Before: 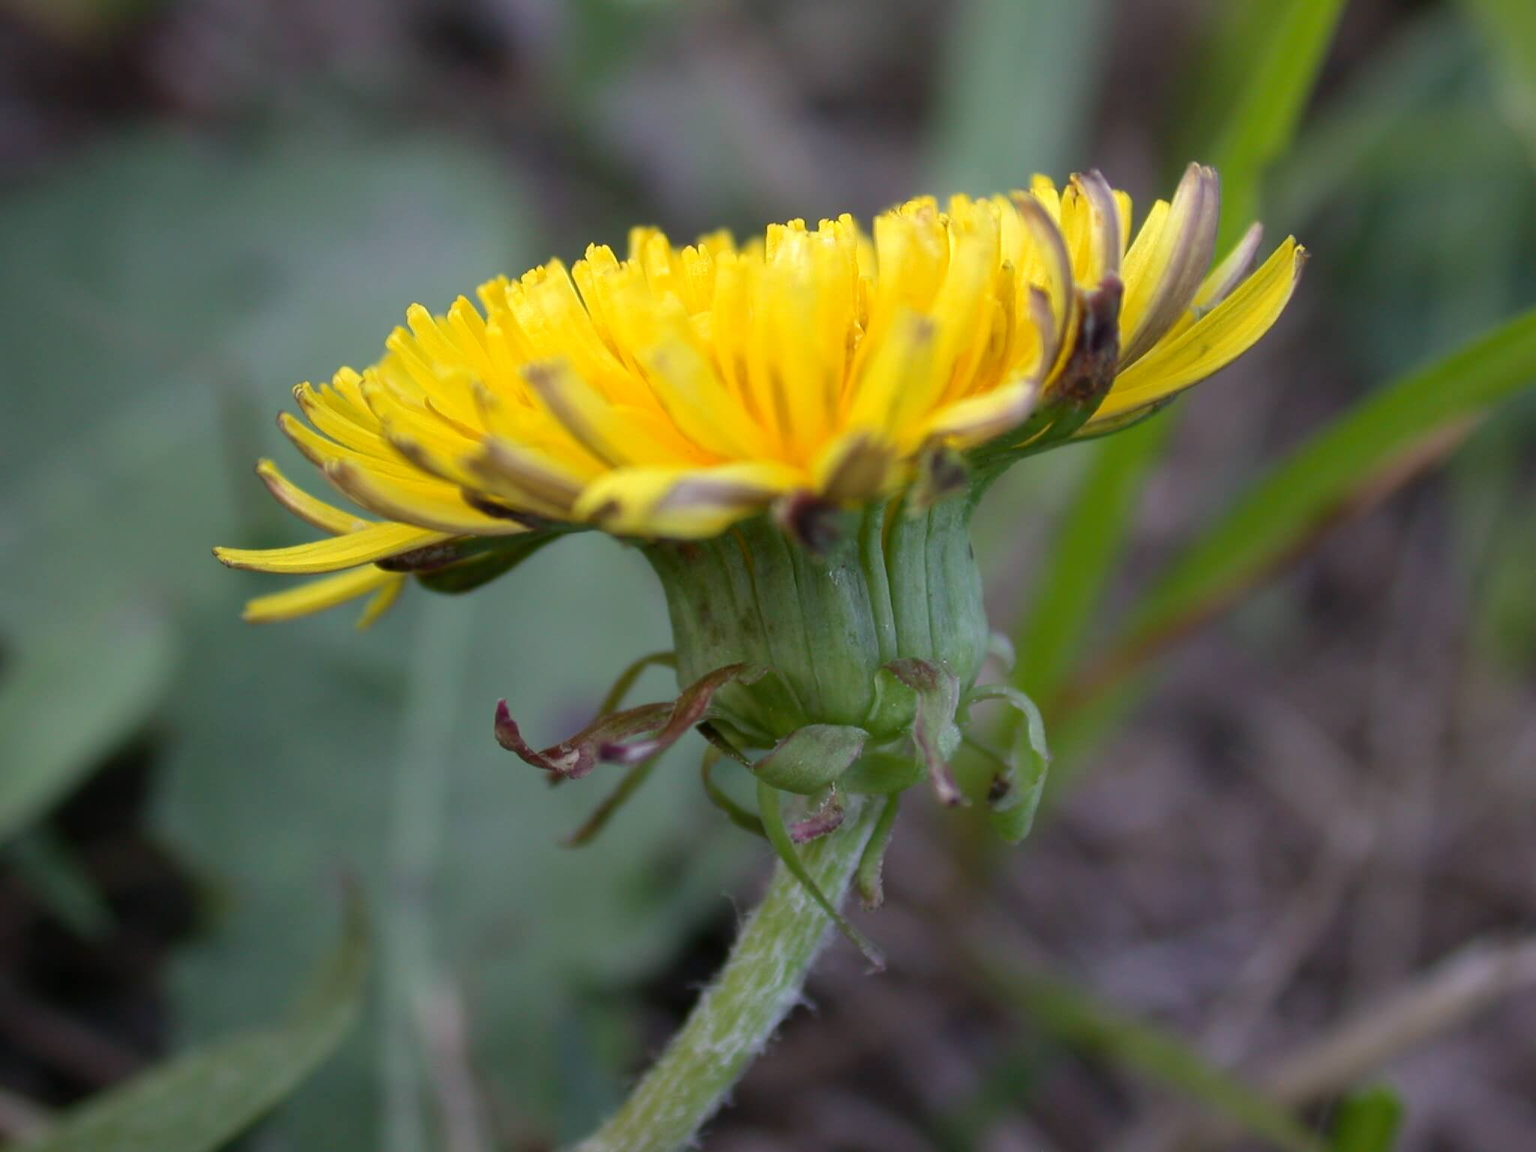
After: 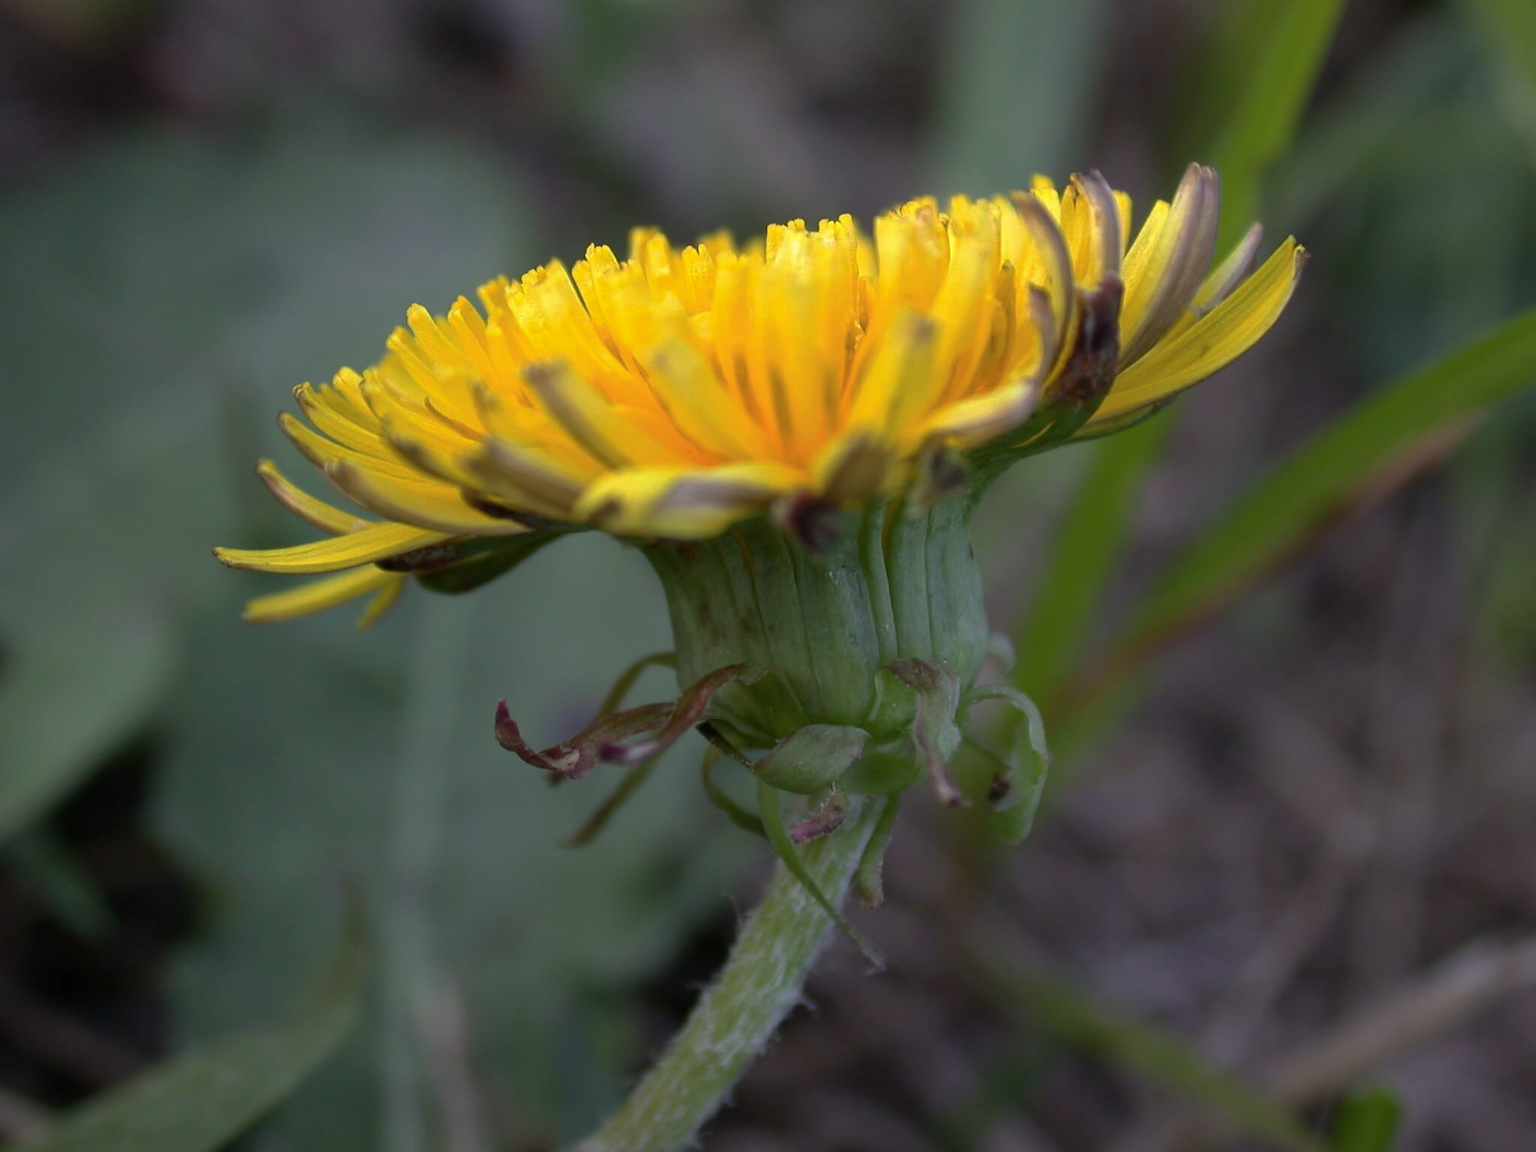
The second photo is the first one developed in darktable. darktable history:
contrast brightness saturation: saturation -0.05
base curve: curves: ch0 [(0, 0) (0.595, 0.418) (1, 1)], preserve colors none
